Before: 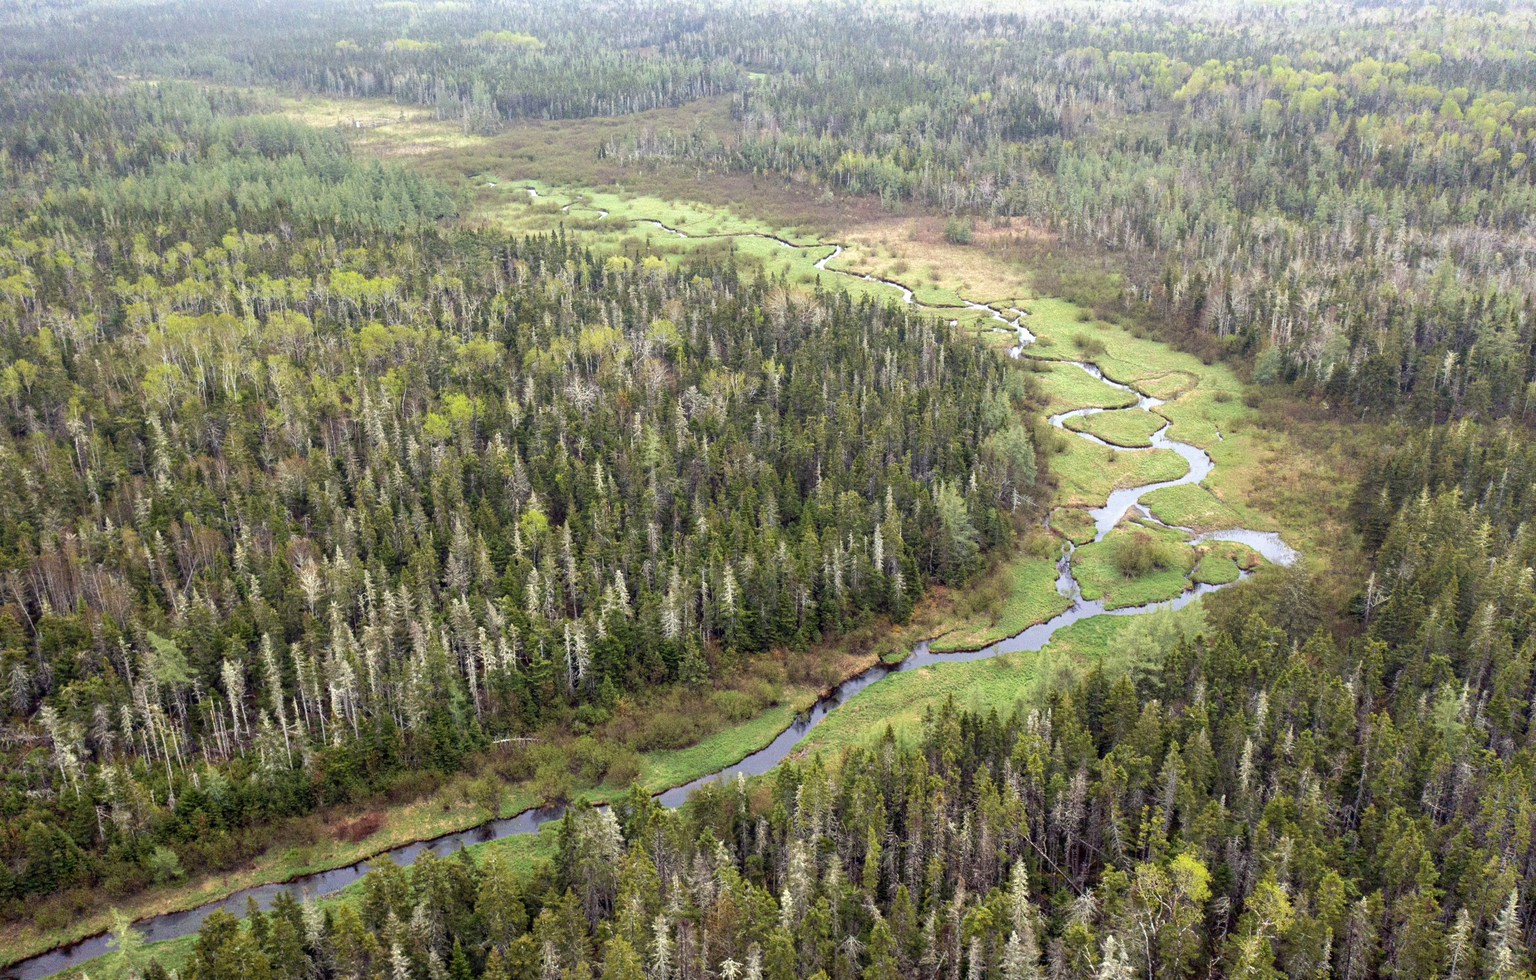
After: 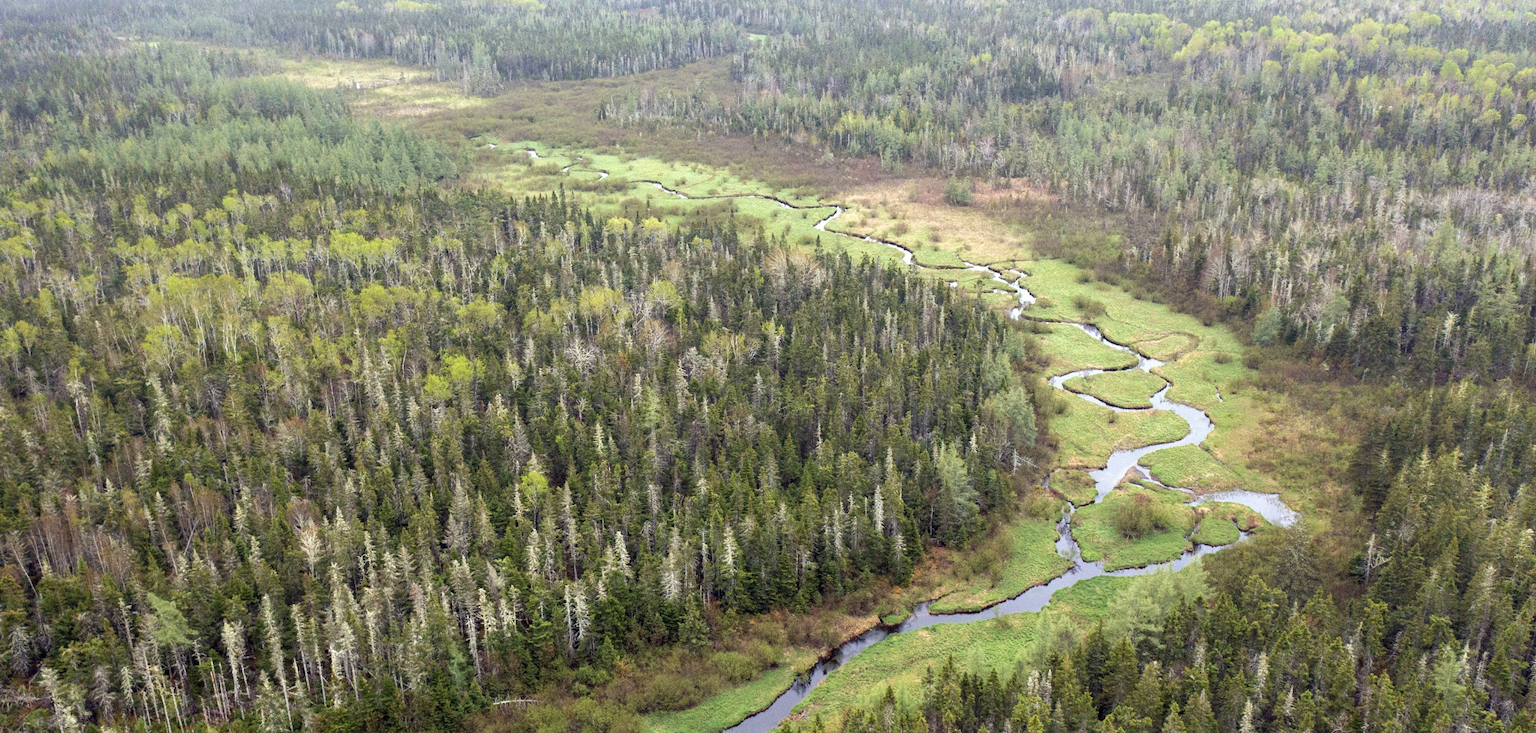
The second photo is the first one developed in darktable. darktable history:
crop: top 4.028%, bottom 21.105%
